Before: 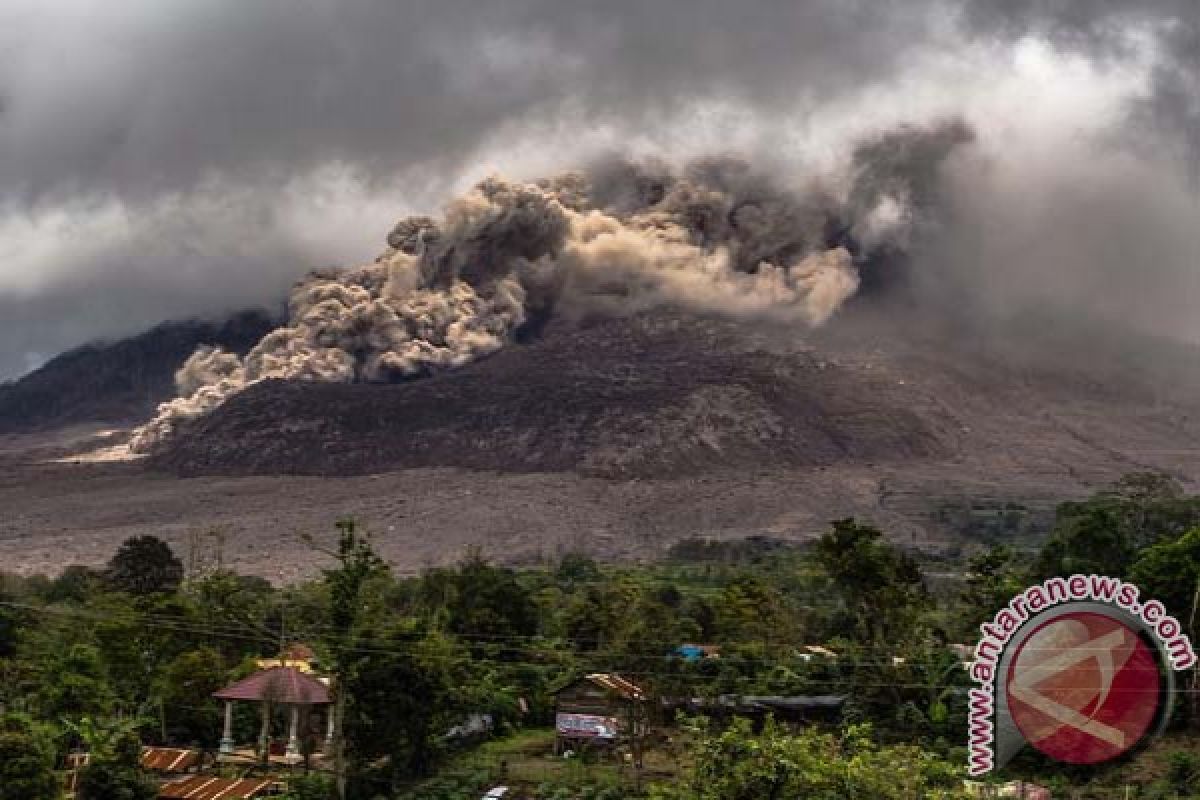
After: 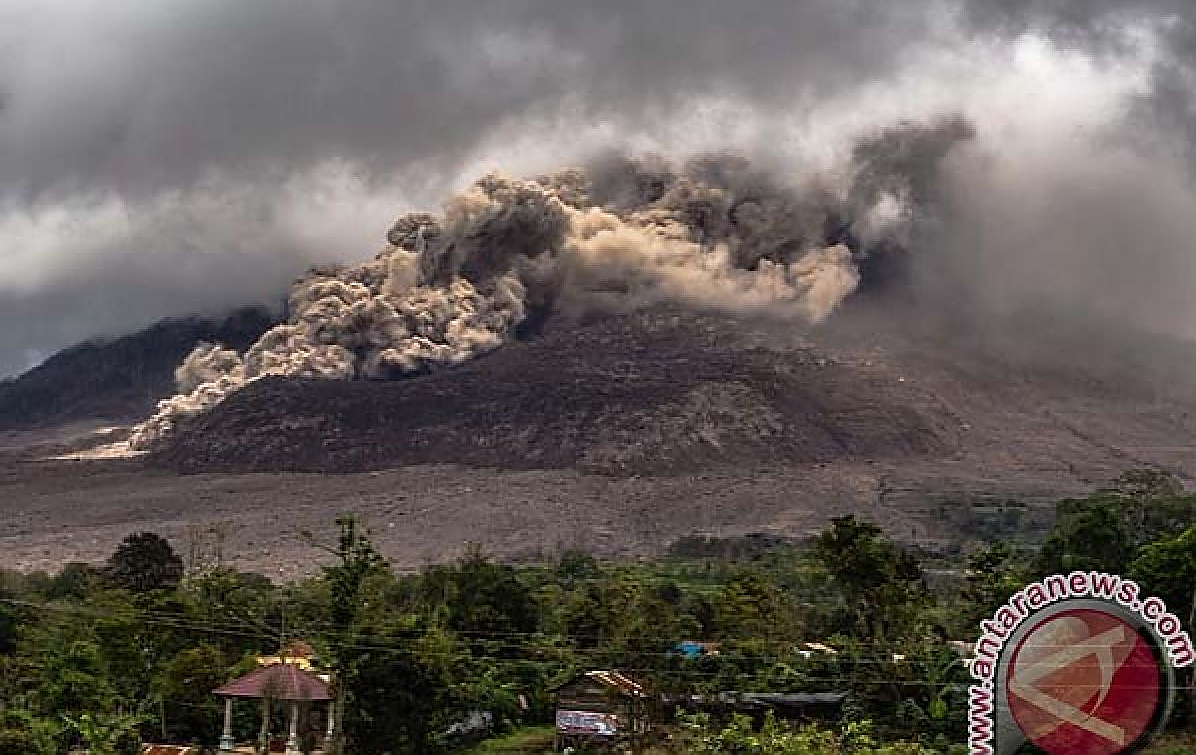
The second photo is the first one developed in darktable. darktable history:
crop: top 0.427%, right 0.258%, bottom 5.106%
sharpen: radius 1.393, amount 1.264, threshold 0.612
